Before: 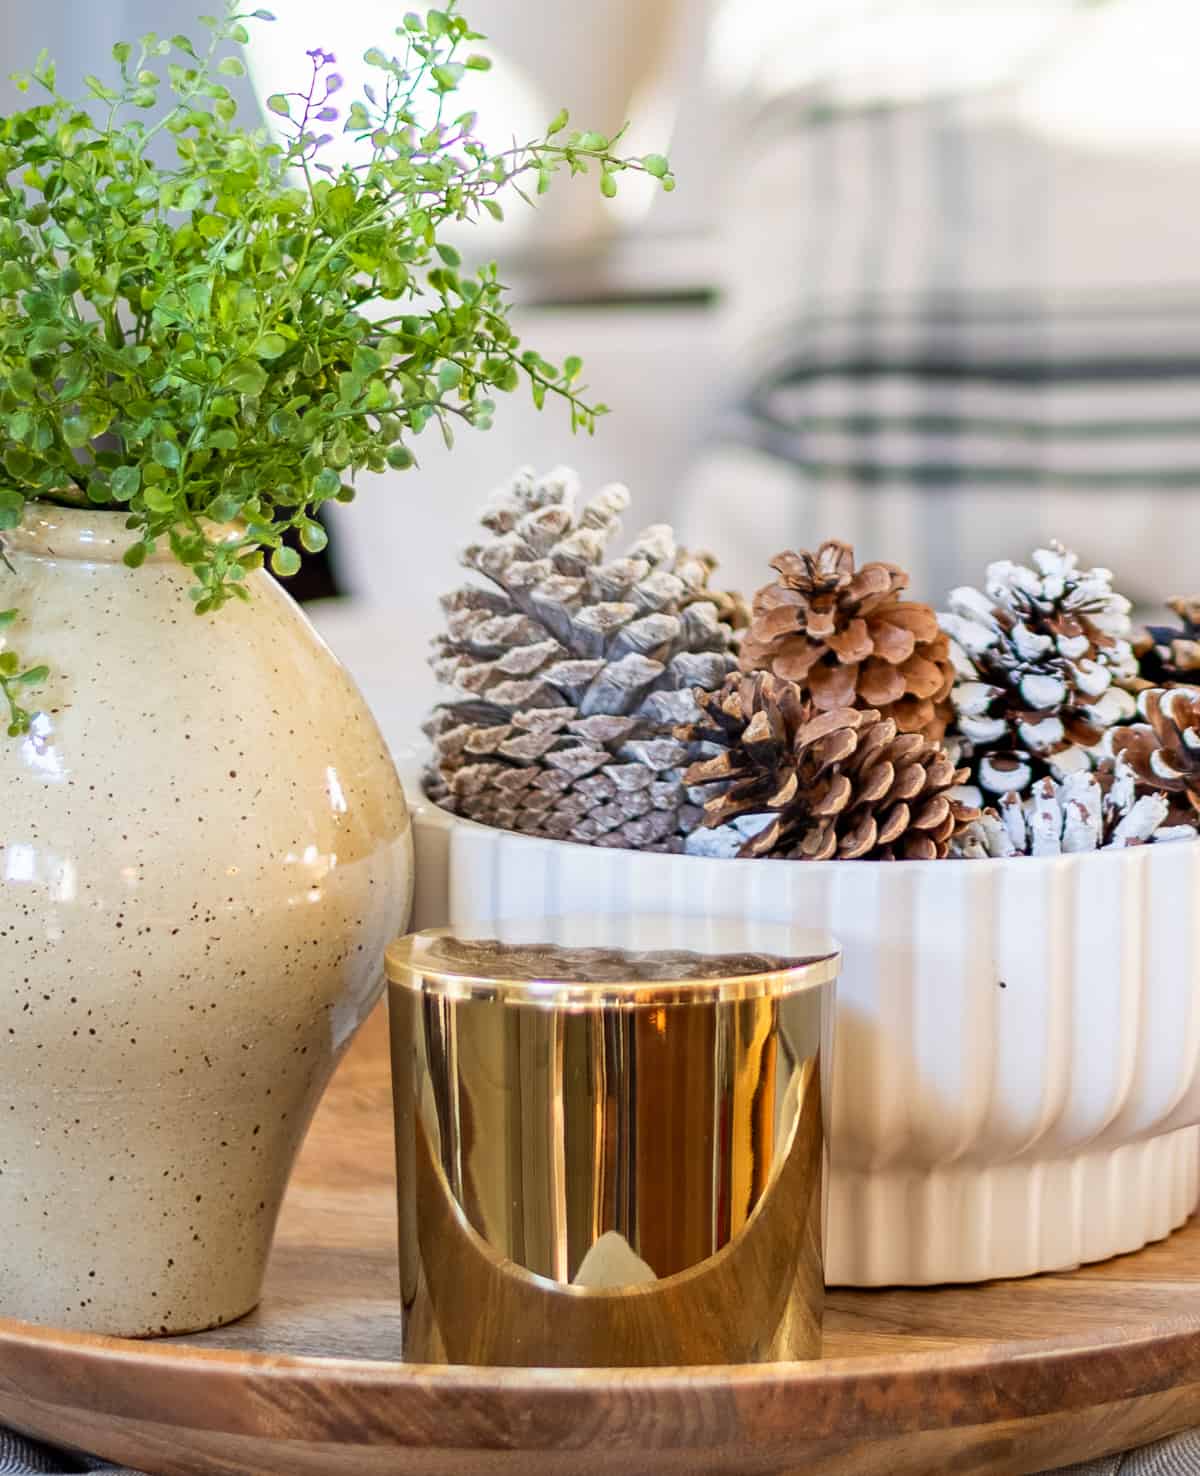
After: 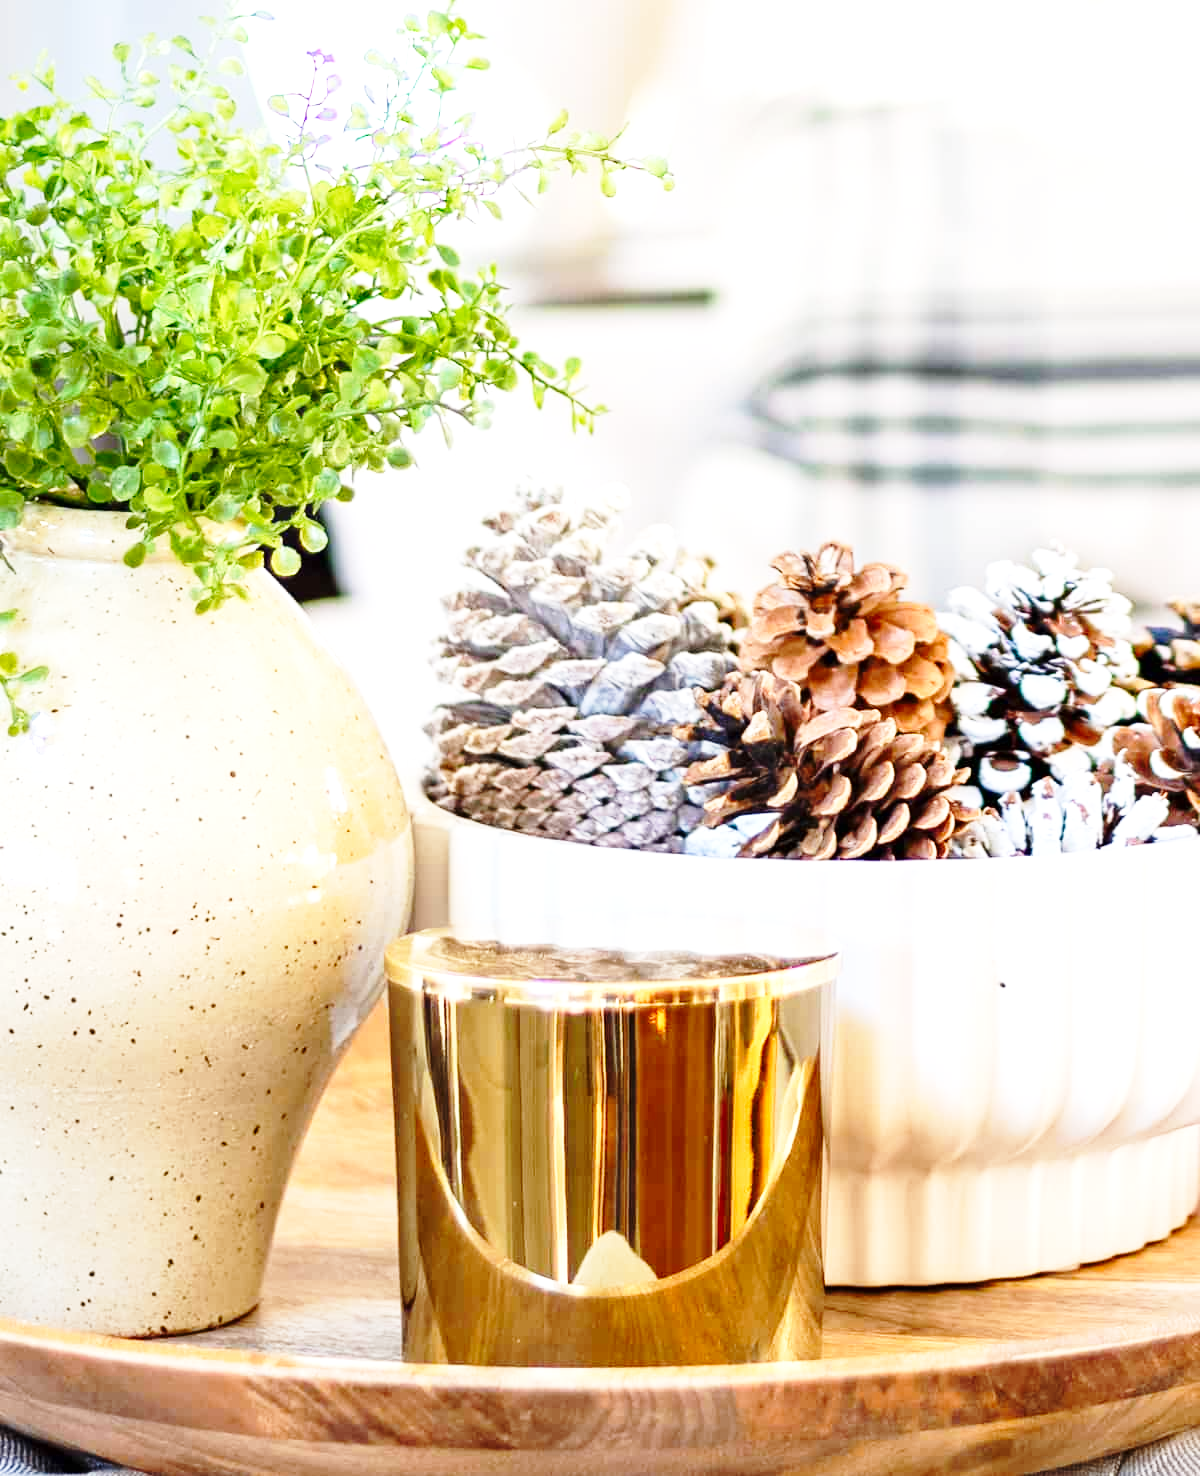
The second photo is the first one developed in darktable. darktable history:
exposure: exposure 0.564 EV, compensate highlight preservation false
base curve: curves: ch0 [(0, 0) (0.028, 0.03) (0.121, 0.232) (0.46, 0.748) (0.859, 0.968) (1, 1)], preserve colors none
